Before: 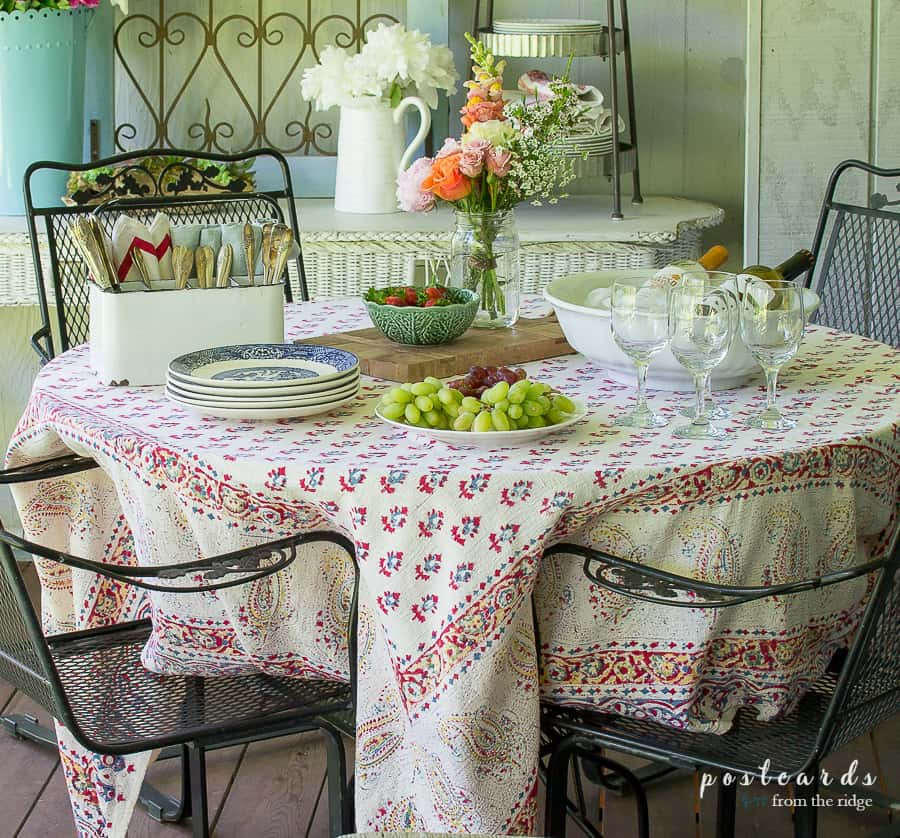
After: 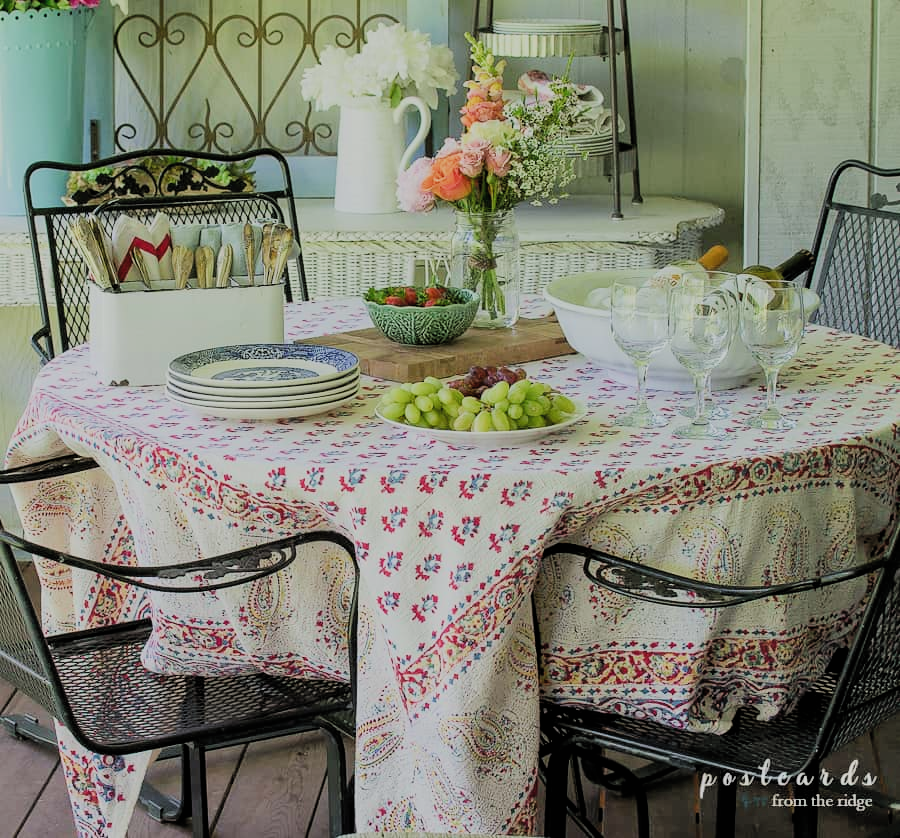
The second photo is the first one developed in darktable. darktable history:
shadows and highlights: shadows 37.2, highlights -27.67, soften with gaussian
filmic rgb: black relative exposure -6.83 EV, white relative exposure 5.87 EV, hardness 2.67, color science v4 (2020)
